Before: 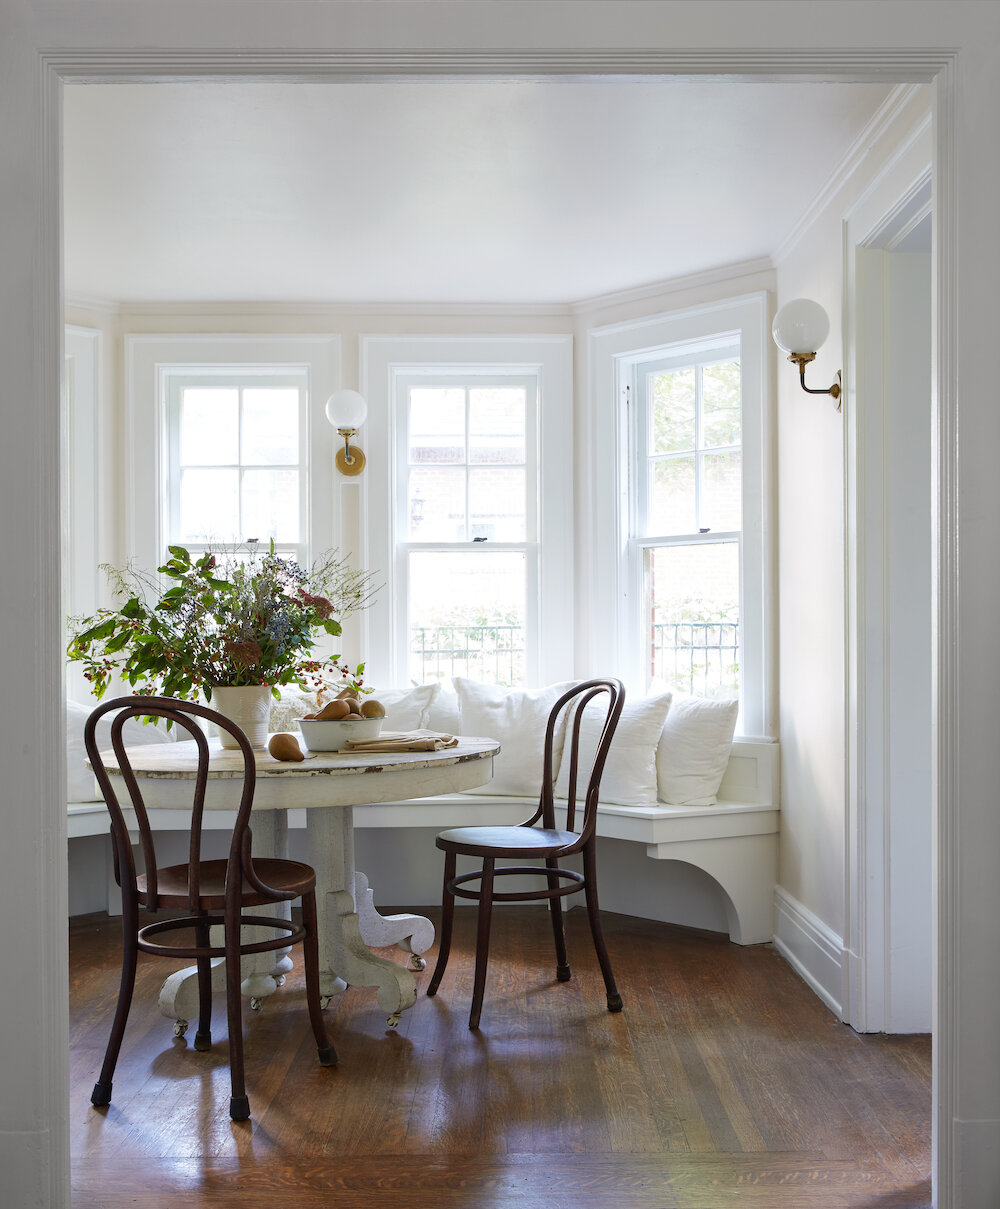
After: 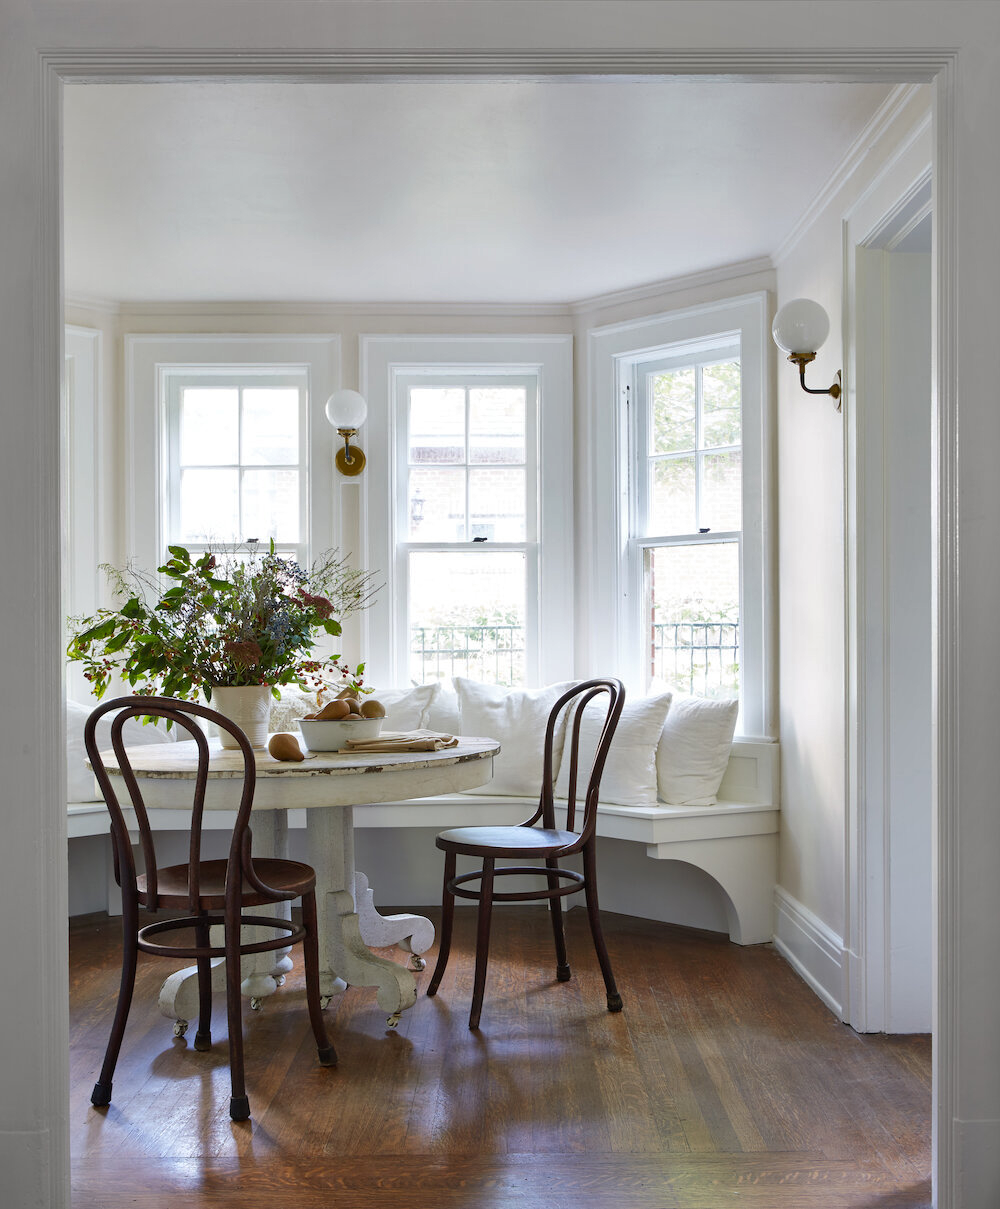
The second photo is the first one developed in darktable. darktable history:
tone equalizer: -8 EV -0.583 EV
shadows and highlights: low approximation 0.01, soften with gaussian
